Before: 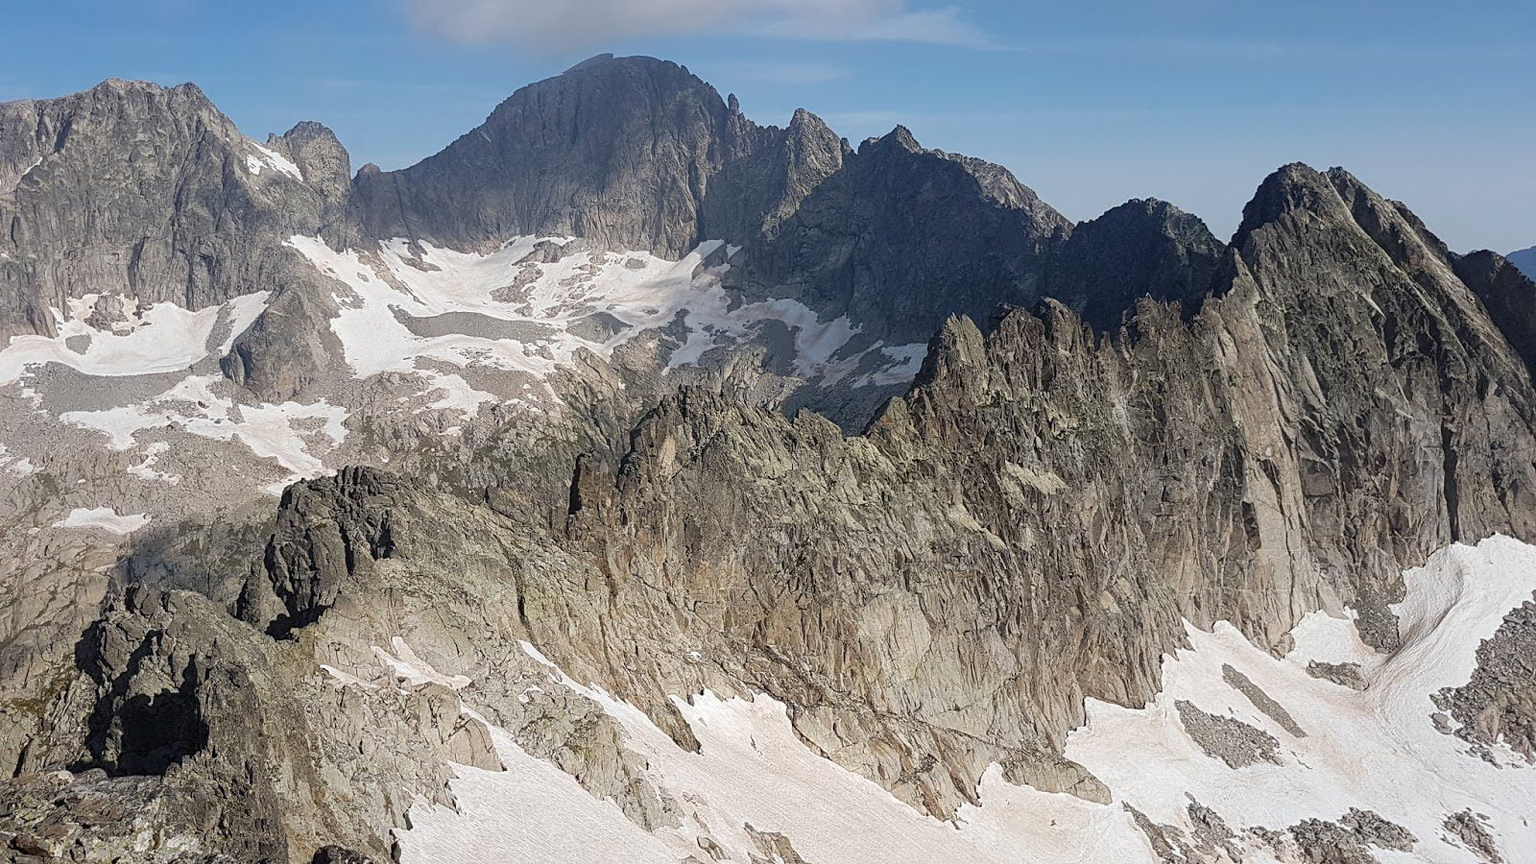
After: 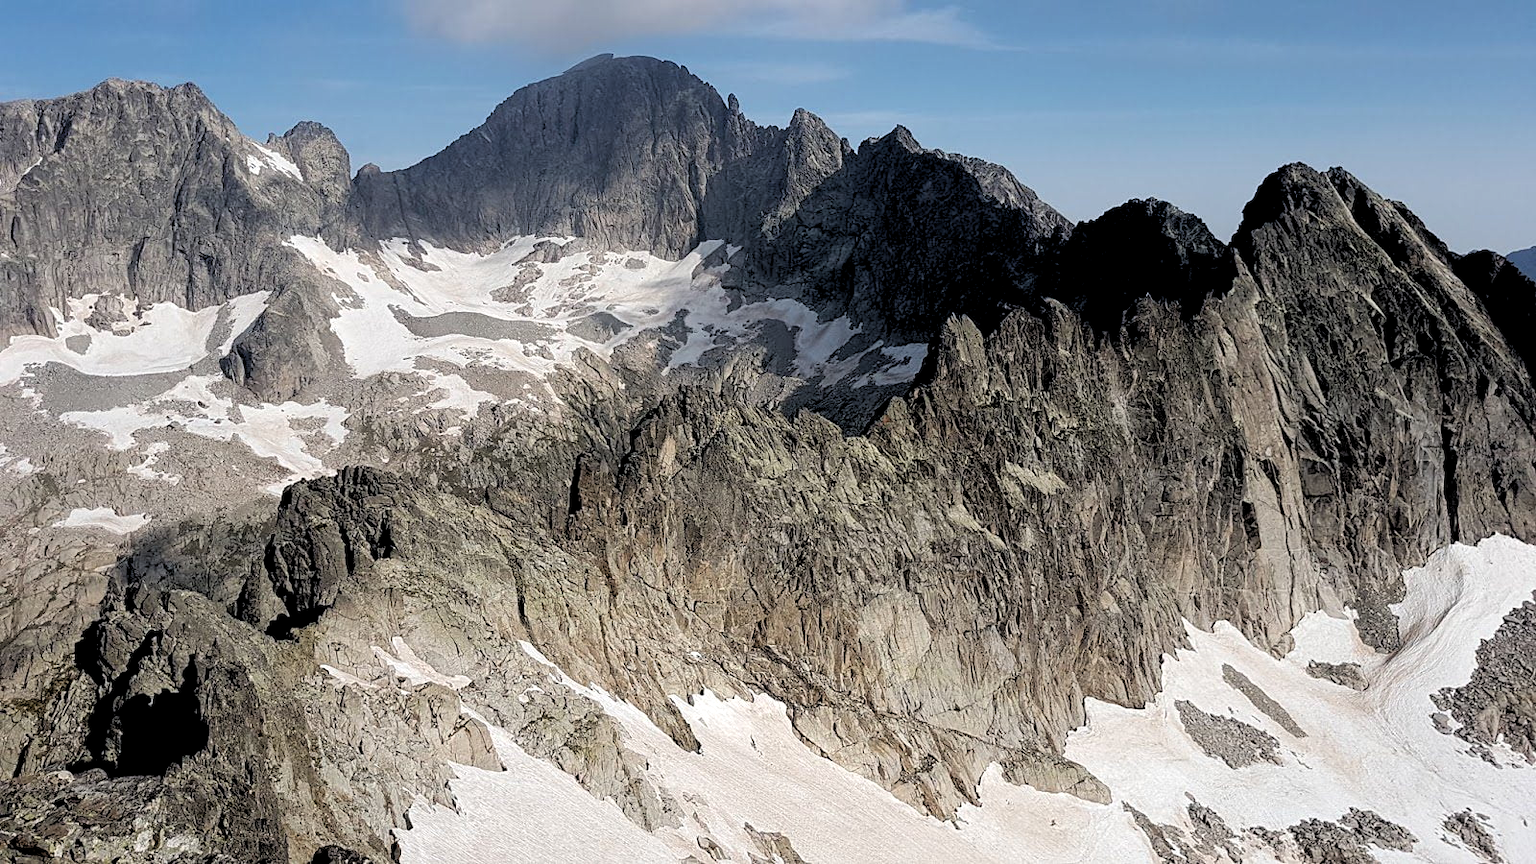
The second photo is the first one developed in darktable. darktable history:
tone equalizer: on, module defaults
rgb levels: levels [[0.034, 0.472, 0.904], [0, 0.5, 1], [0, 0.5, 1]]
